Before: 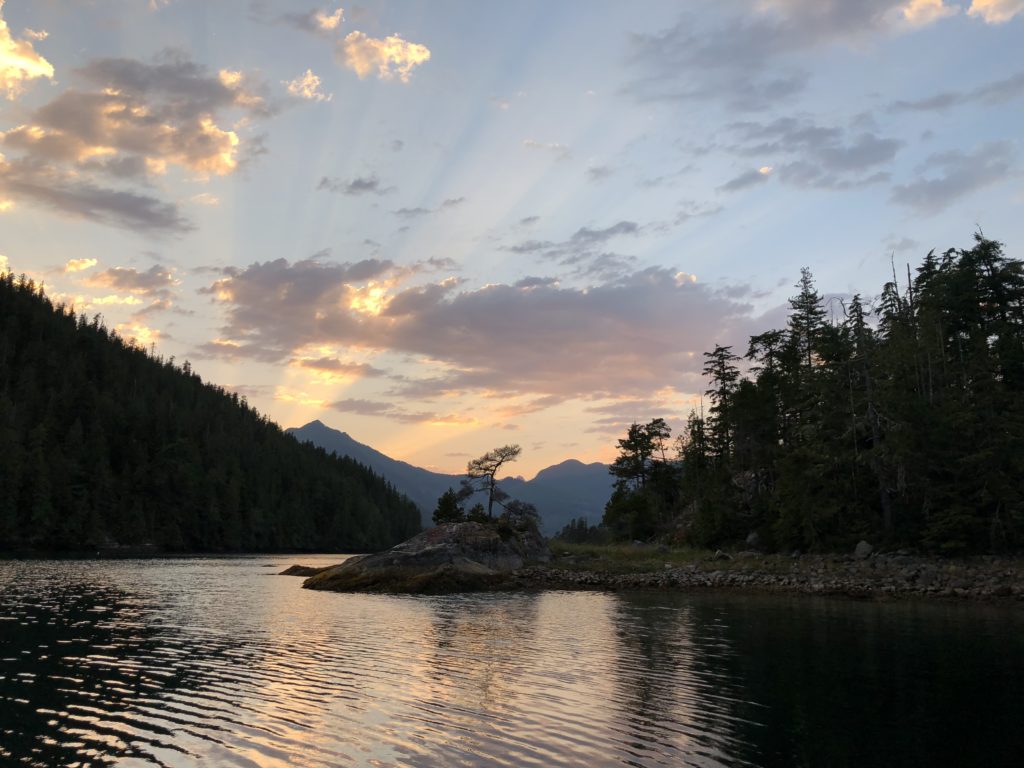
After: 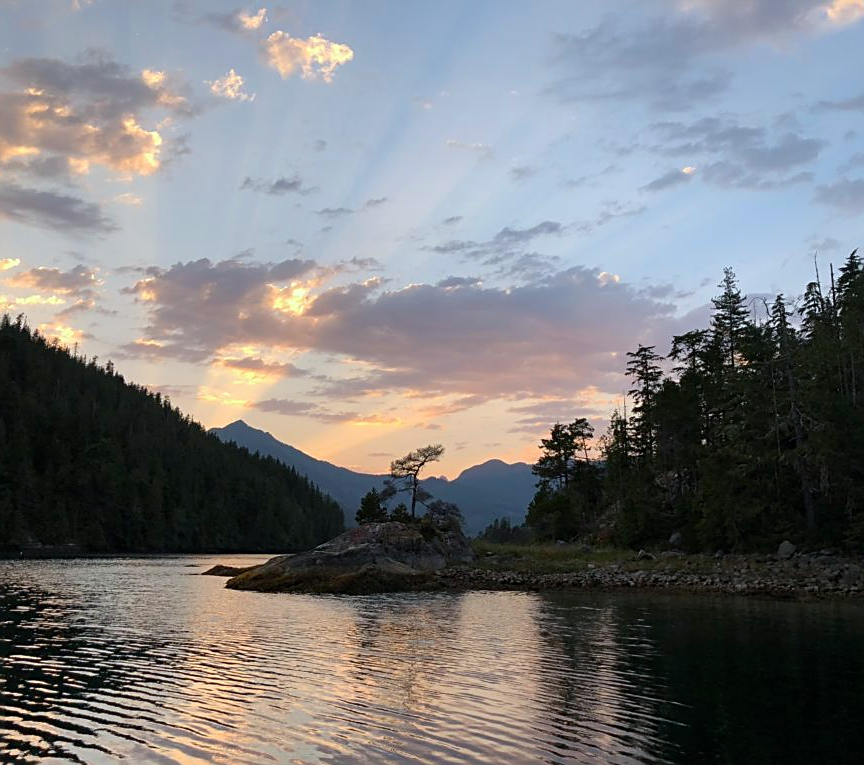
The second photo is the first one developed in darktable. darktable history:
crop: left 7.598%, right 7.873%
white balance: red 0.974, blue 1.044
sharpen: on, module defaults
